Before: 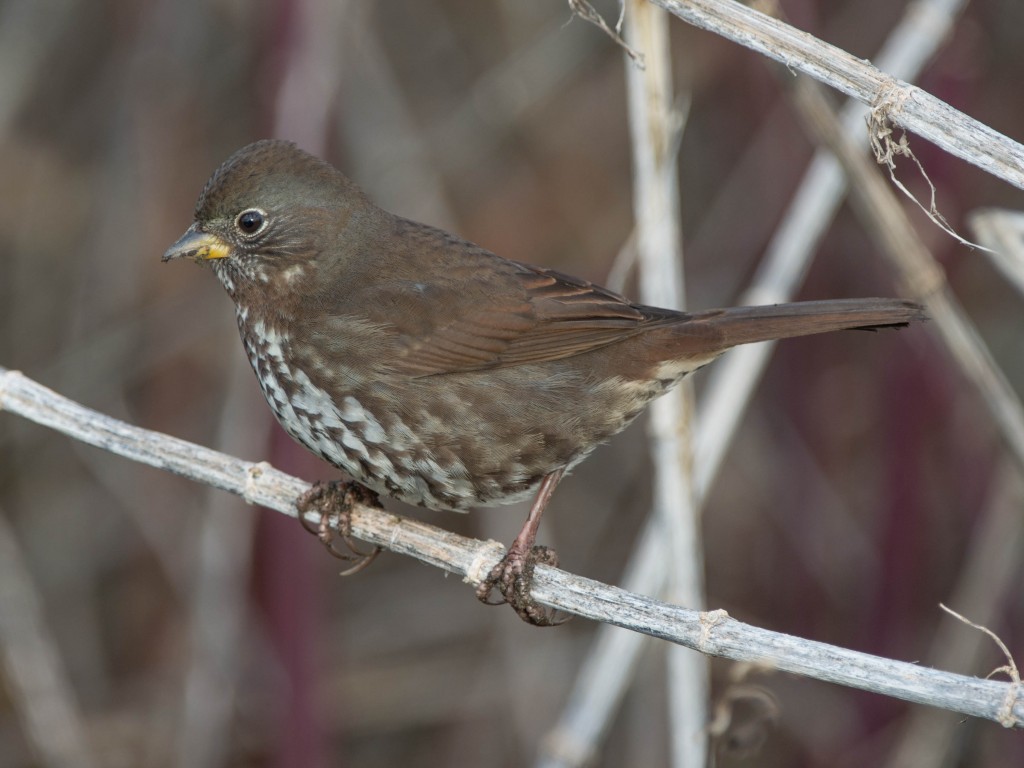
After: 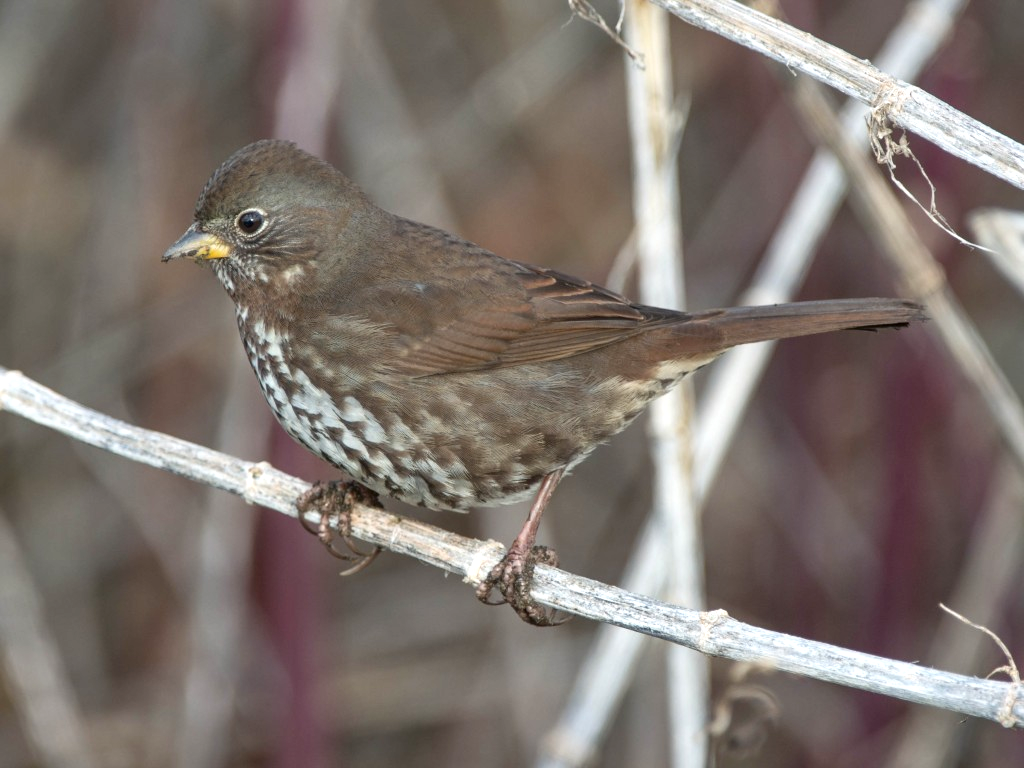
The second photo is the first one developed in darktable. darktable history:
local contrast: mode bilateral grid, contrast 19, coarseness 49, detail 120%, midtone range 0.2
exposure: black level correction 0, exposure 0.499 EV, compensate highlight preservation false
tone equalizer: -7 EV 0.21 EV, -6 EV 0.131 EV, -5 EV 0.086 EV, -4 EV 0.04 EV, -2 EV -0.019 EV, -1 EV -0.034 EV, +0 EV -0.06 EV, mask exposure compensation -0.498 EV
